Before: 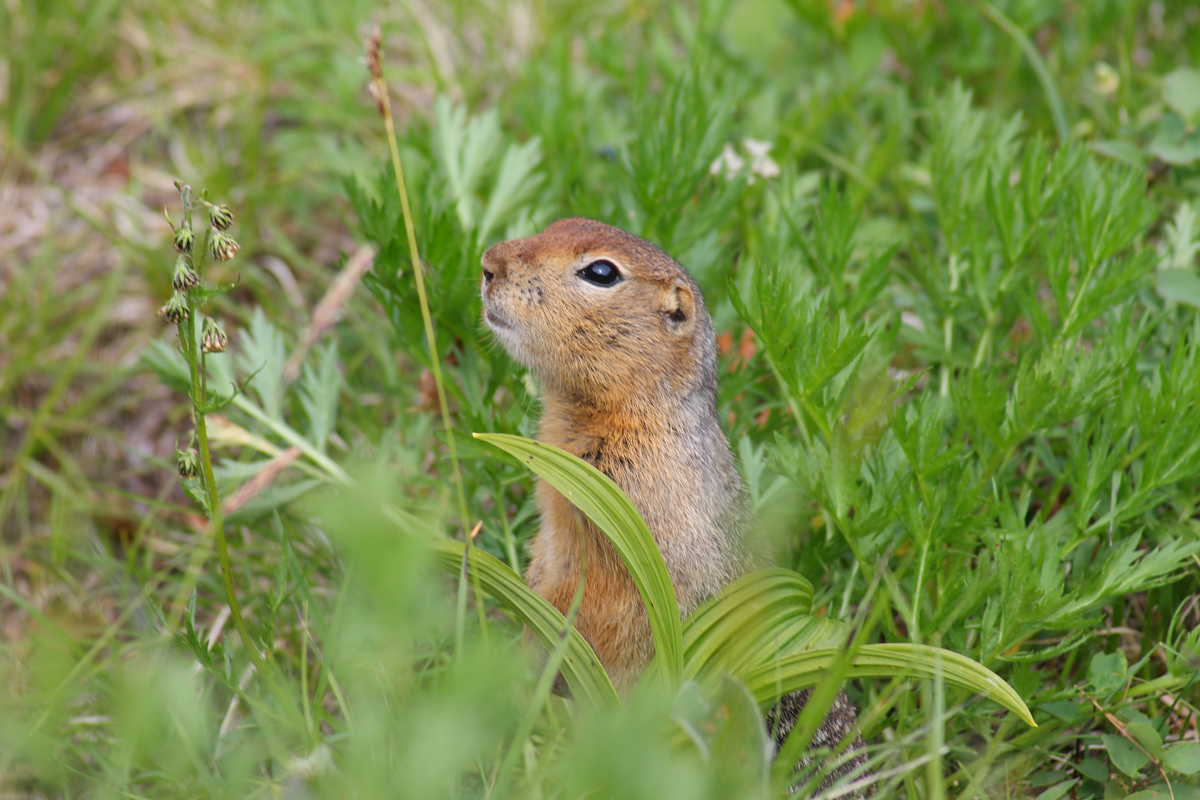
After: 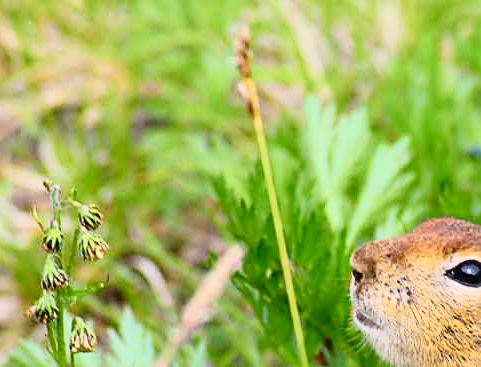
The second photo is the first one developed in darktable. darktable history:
exposure: black level correction 0, compensate exposure bias true, compensate highlight preservation false
crop and rotate: left 10.939%, top 0.065%, right 48.91%, bottom 54.011%
sharpen: on, module defaults
tone curve: curves: ch0 [(0, 0) (0.187, 0.12) (0.392, 0.438) (0.704, 0.86) (0.858, 0.938) (1, 0.981)]; ch1 [(0, 0) (0.402, 0.36) (0.476, 0.456) (0.498, 0.501) (0.518, 0.521) (0.58, 0.598) (0.619, 0.663) (0.692, 0.744) (1, 1)]; ch2 [(0, 0) (0.427, 0.417) (0.483, 0.481) (0.503, 0.503) (0.526, 0.53) (0.563, 0.585) (0.626, 0.703) (0.699, 0.753) (0.997, 0.858)], color space Lab, independent channels, preserve colors none
